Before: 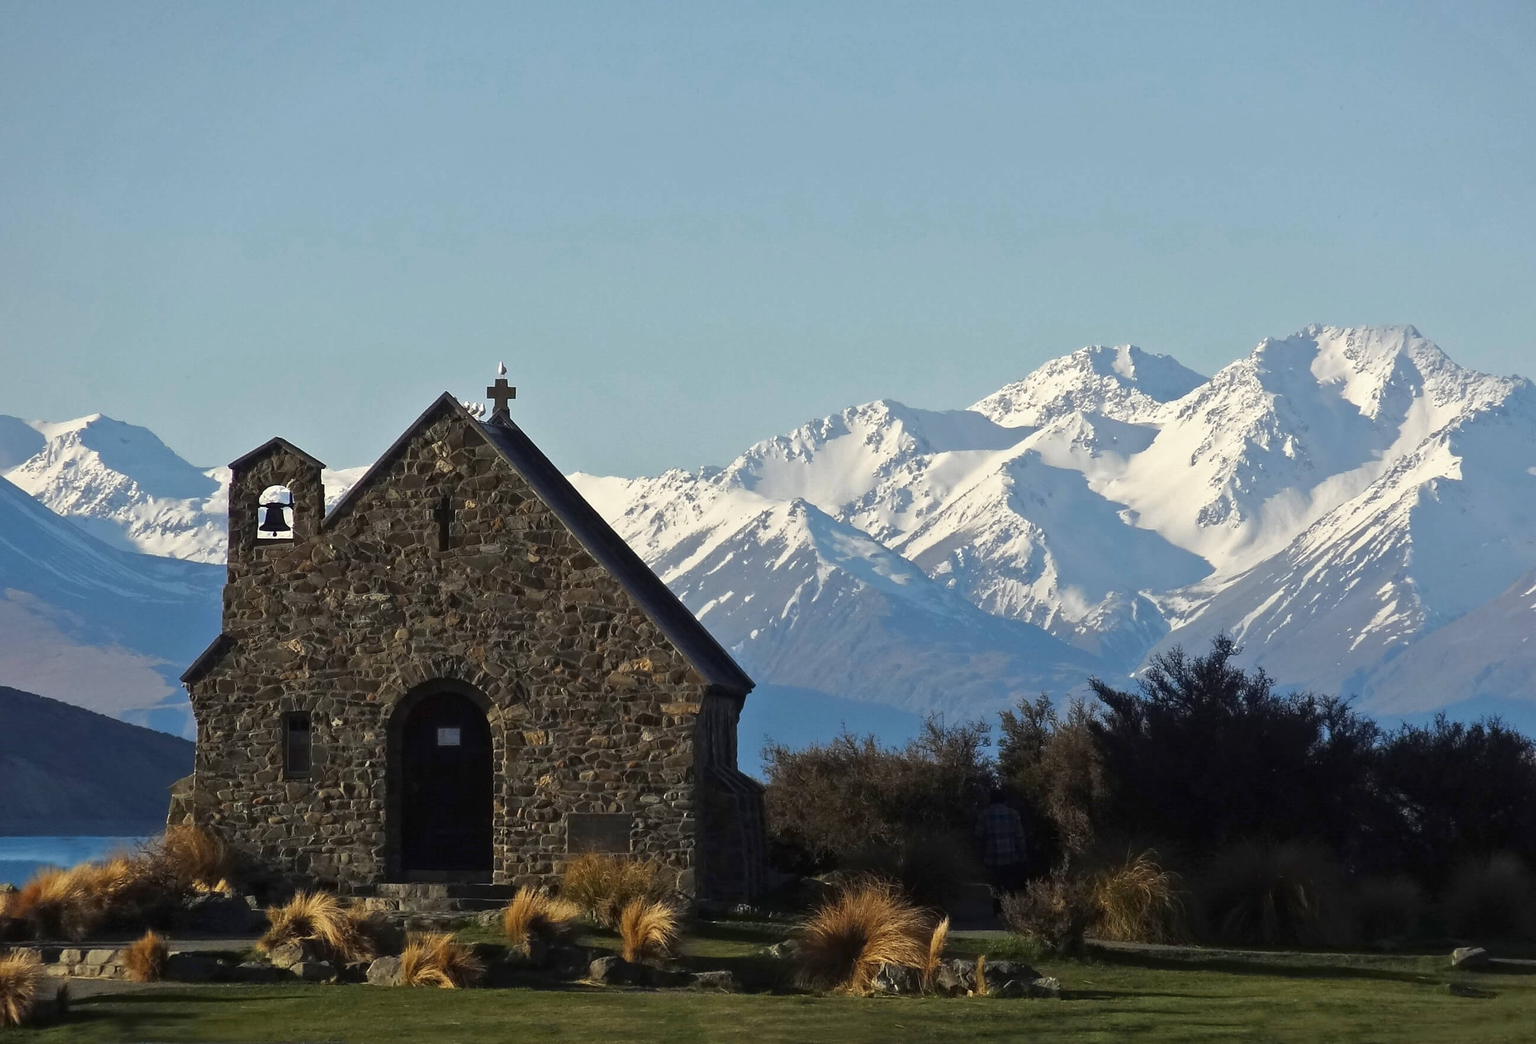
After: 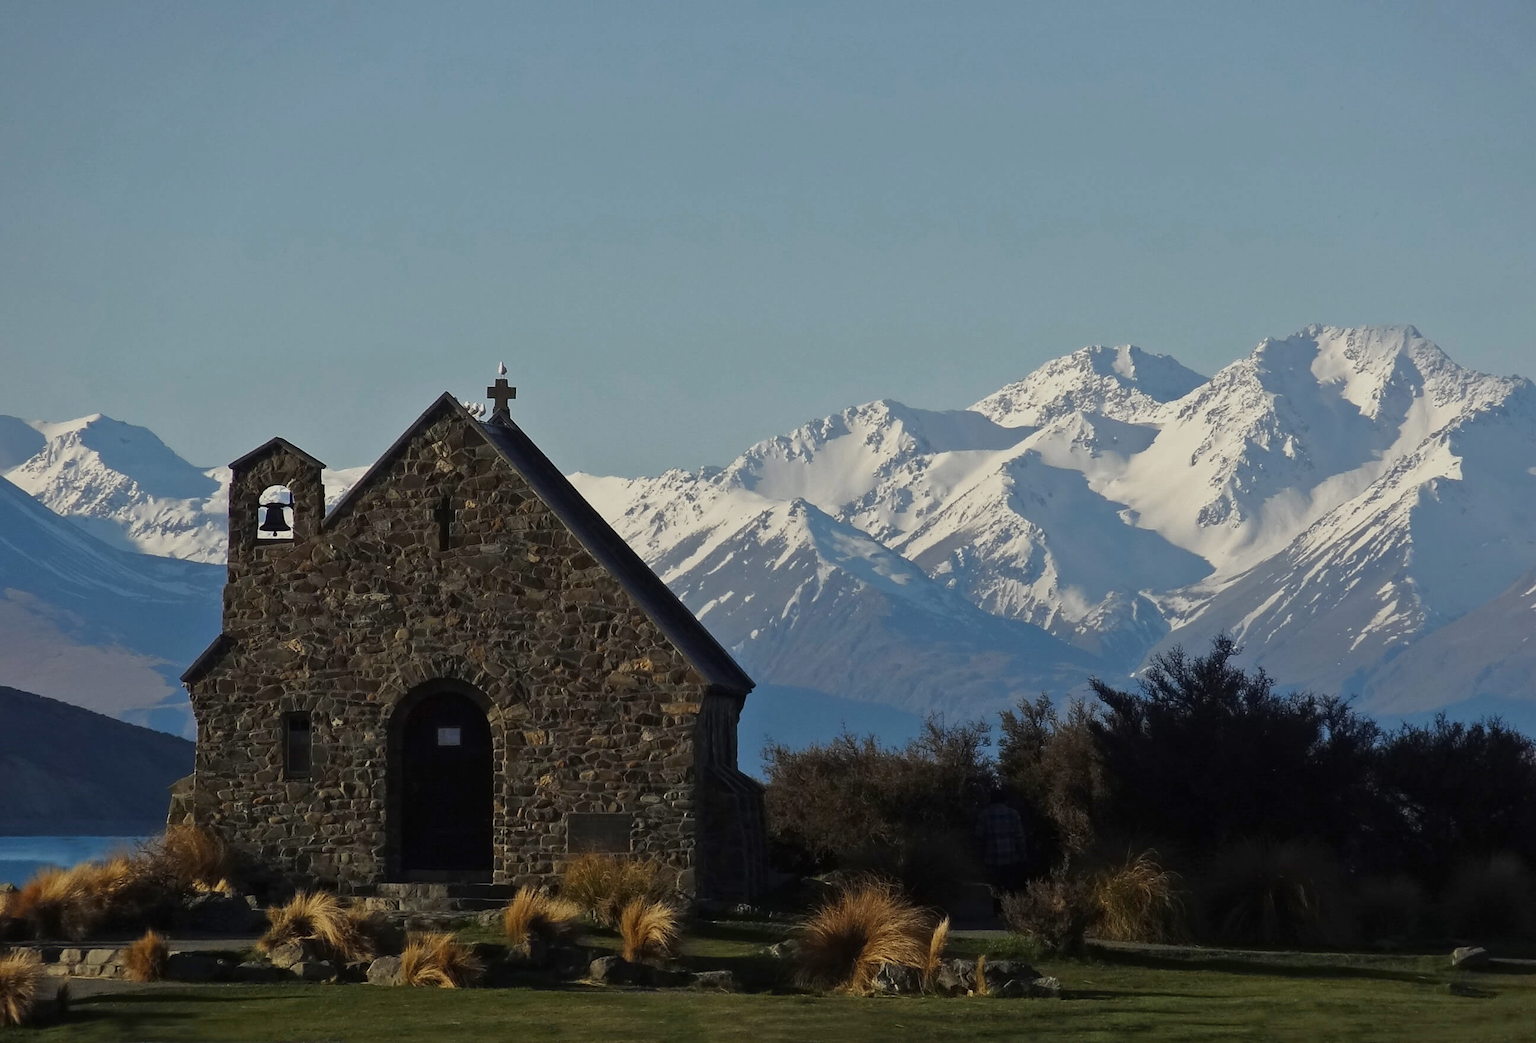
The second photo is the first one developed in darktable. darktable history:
exposure: exposure -0.557 EV, compensate highlight preservation false
tone equalizer: on, module defaults
